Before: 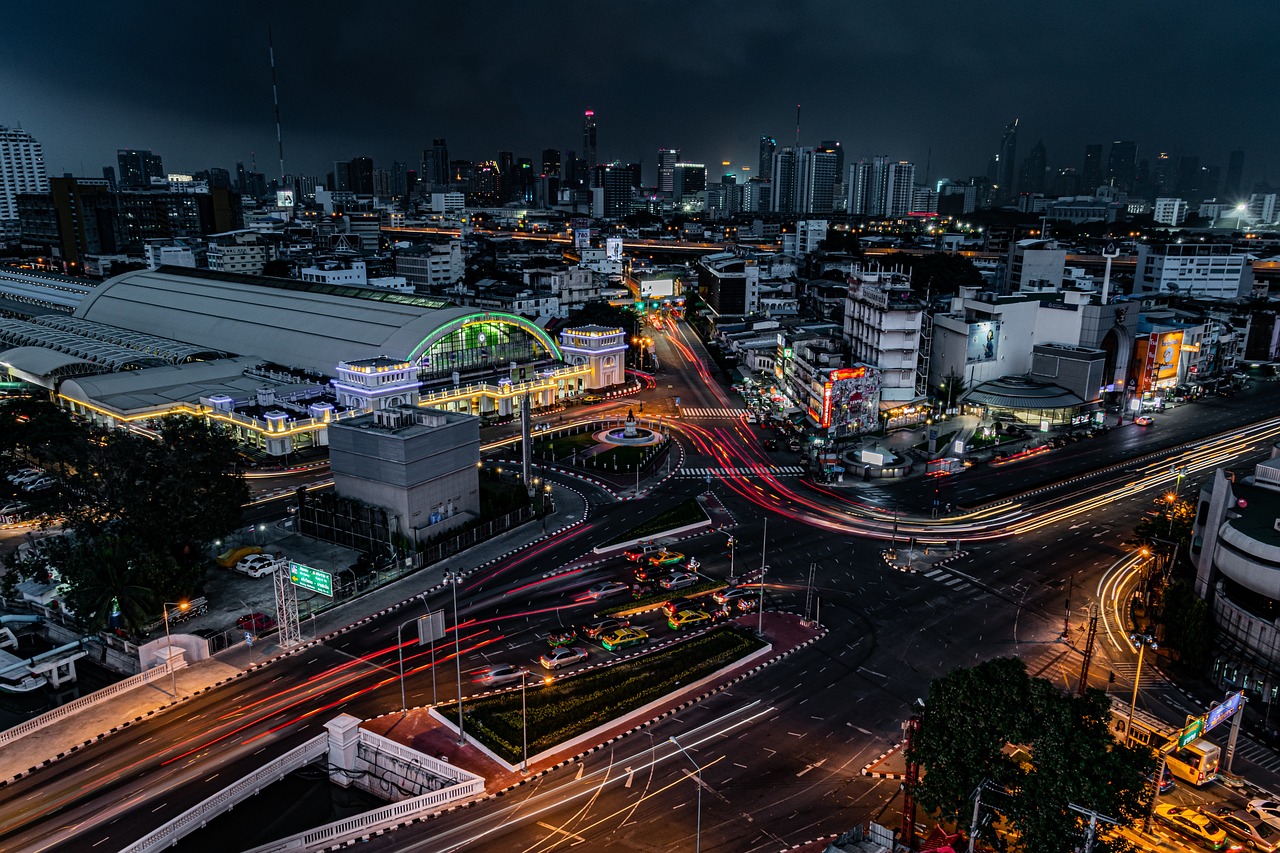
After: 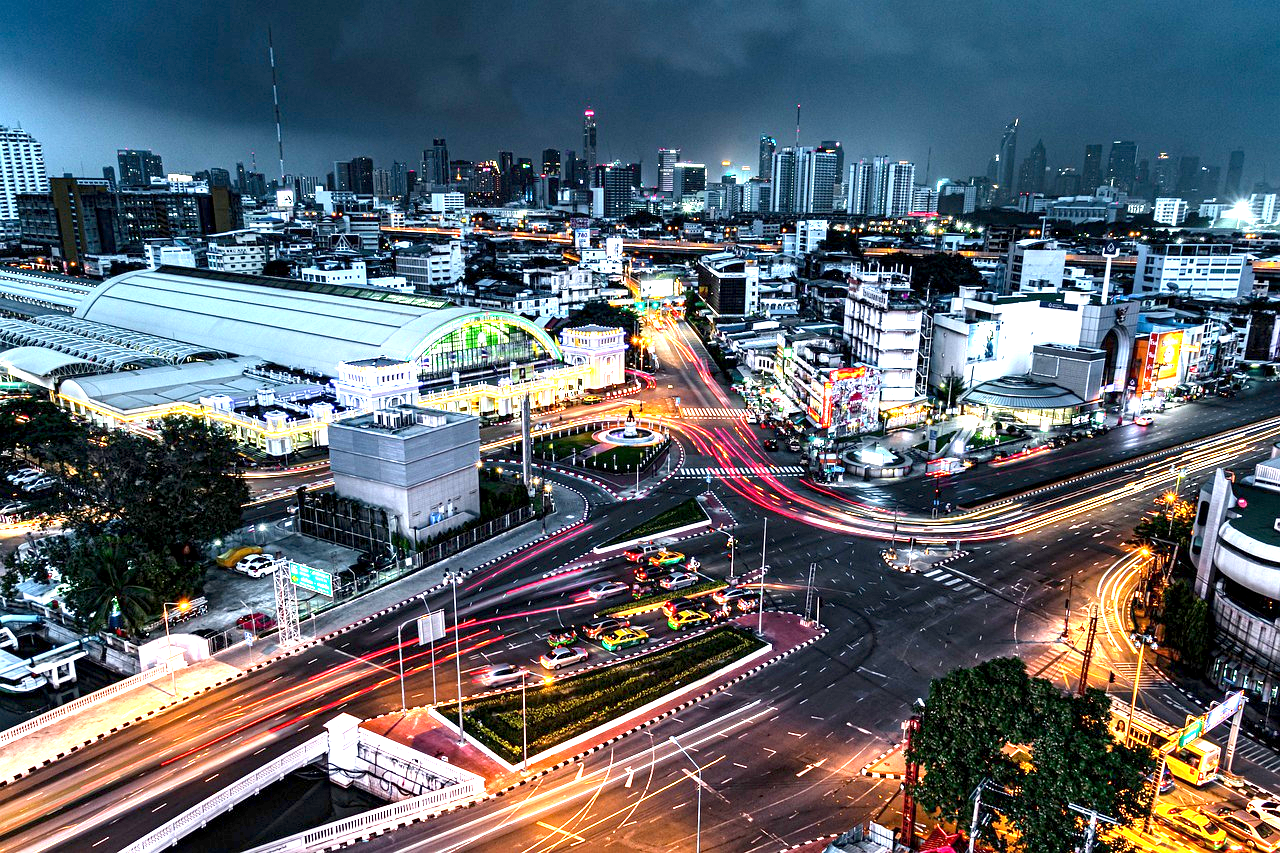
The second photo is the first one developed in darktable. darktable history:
exposure: black level correction 0.001, exposure 2.656 EV, compensate highlight preservation false
